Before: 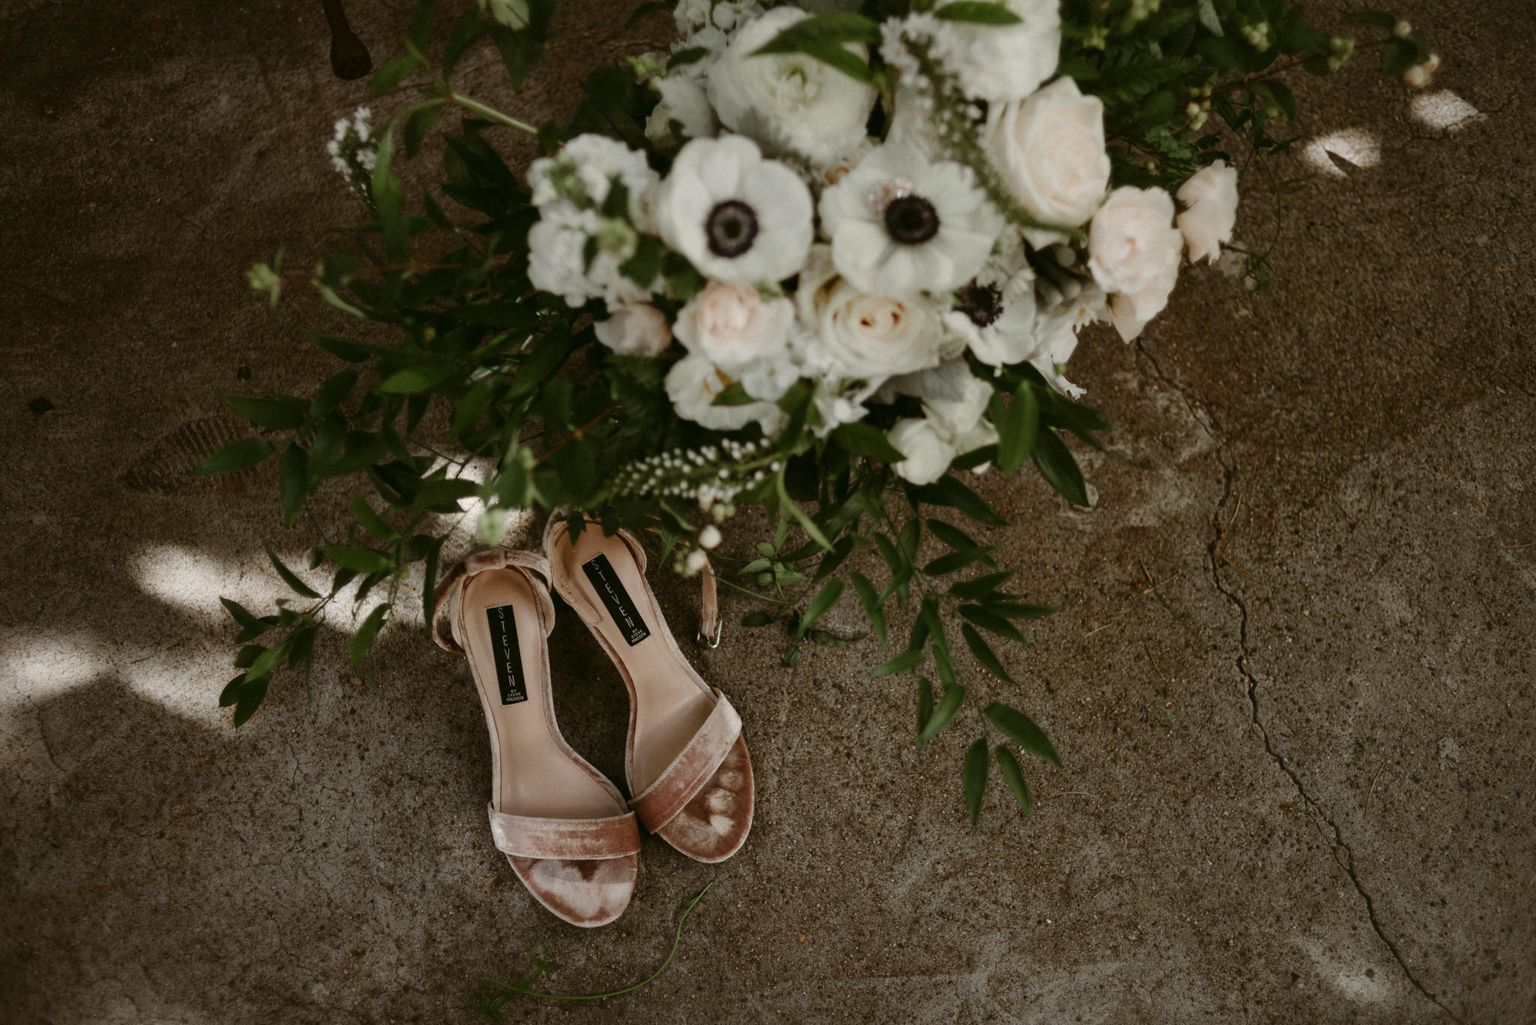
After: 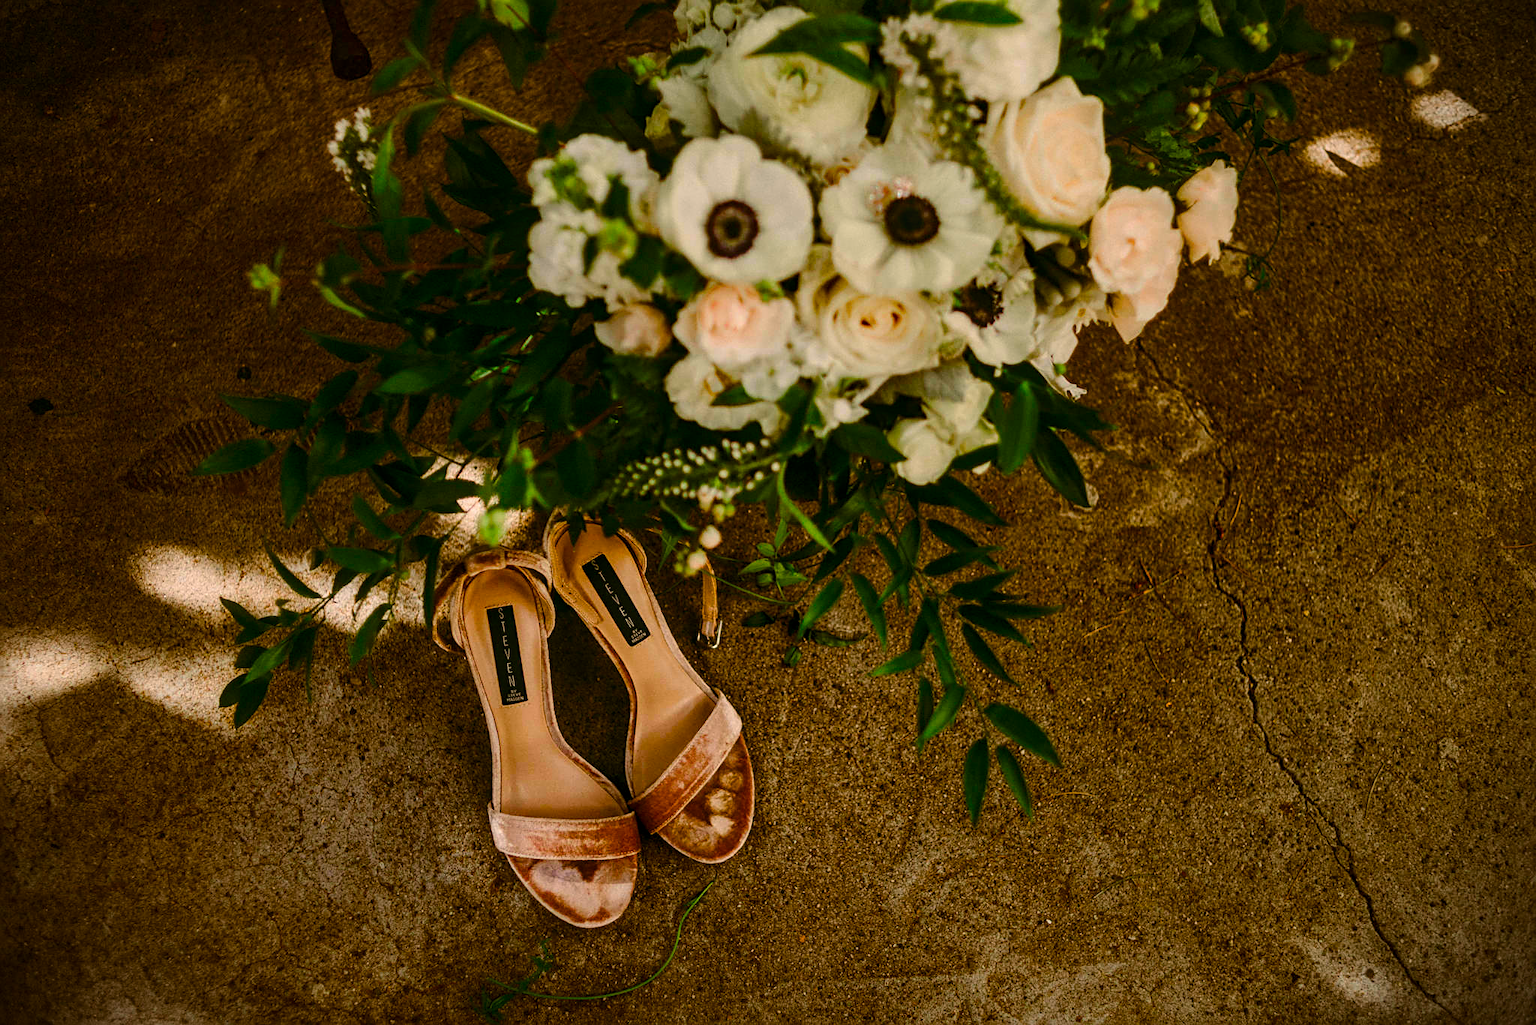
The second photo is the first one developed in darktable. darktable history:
color balance rgb: shadows lift › chroma 2.016%, shadows lift › hue 48.53°, highlights gain › chroma 3.296%, highlights gain › hue 54.95°, linear chroma grading › shadows 16.979%, linear chroma grading › highlights 60.348%, linear chroma grading › global chroma 49.578%, perceptual saturation grading › global saturation 20%, perceptual saturation grading › highlights -25.189%, perceptual saturation grading › shadows 25.223%, global vibrance 20%
sharpen: on, module defaults
local contrast: on, module defaults
tone curve: curves: ch0 [(0, 0) (0.183, 0.152) (0.571, 0.594) (1, 1)]; ch1 [(0, 0) (0.394, 0.307) (0.5, 0.5) (0.586, 0.597) (0.625, 0.647) (1, 1)]; ch2 [(0, 0) (0.5, 0.5) (0.604, 0.616) (1, 1)], color space Lab, independent channels, preserve colors none
vignetting: fall-off start 97.25%, width/height ratio 1.187
